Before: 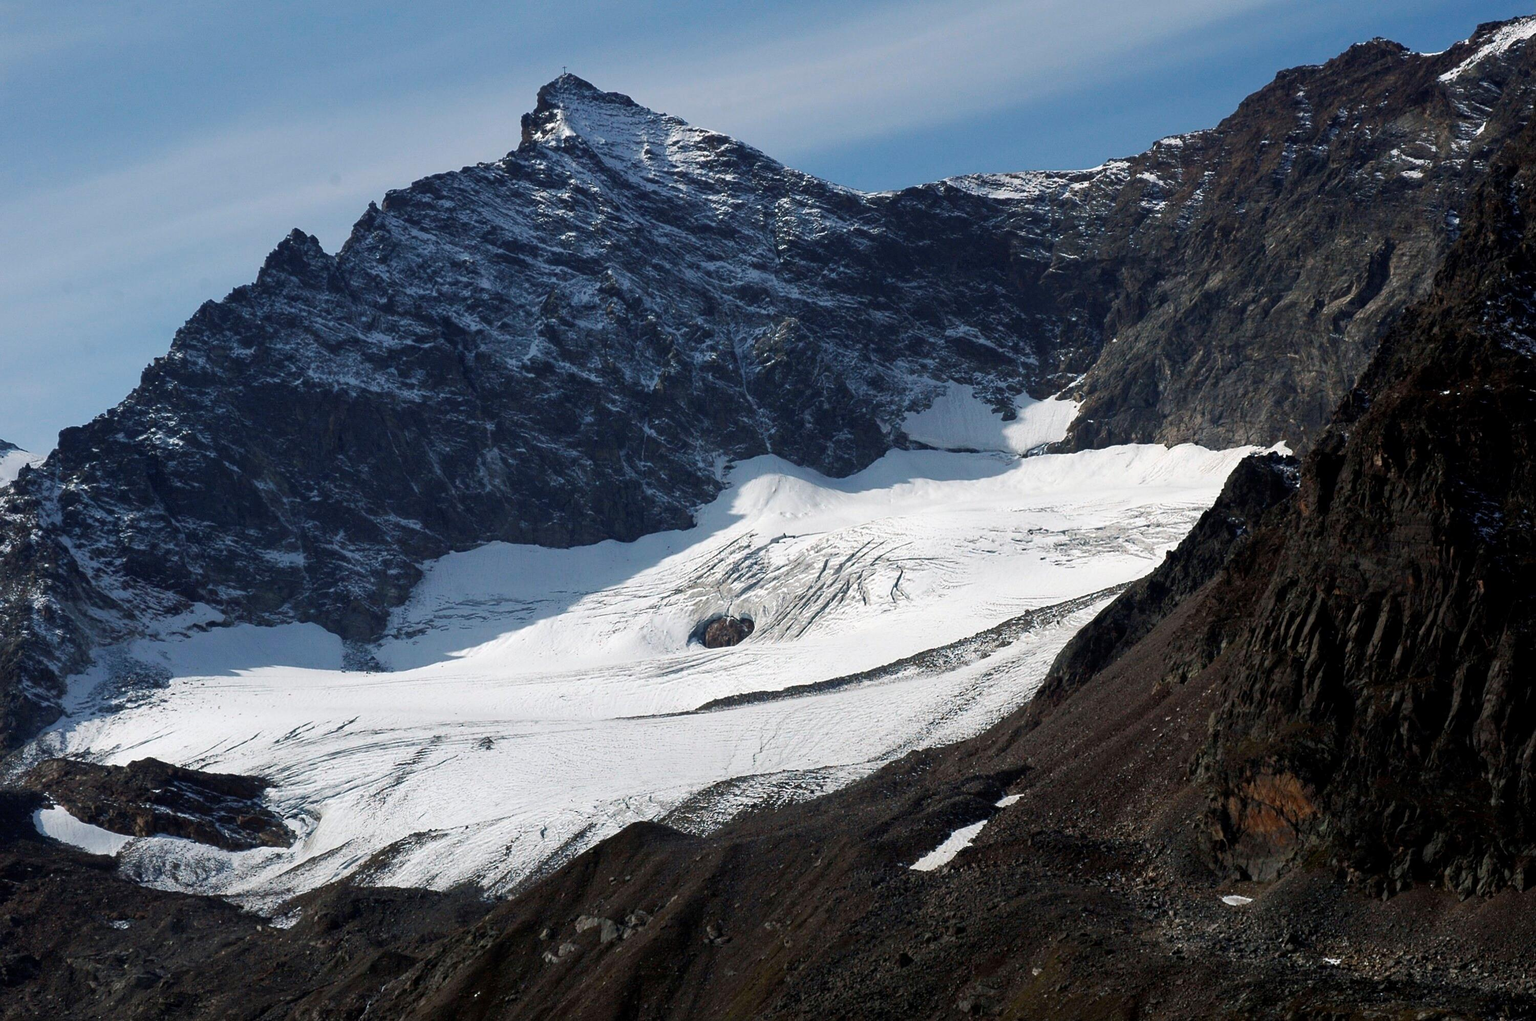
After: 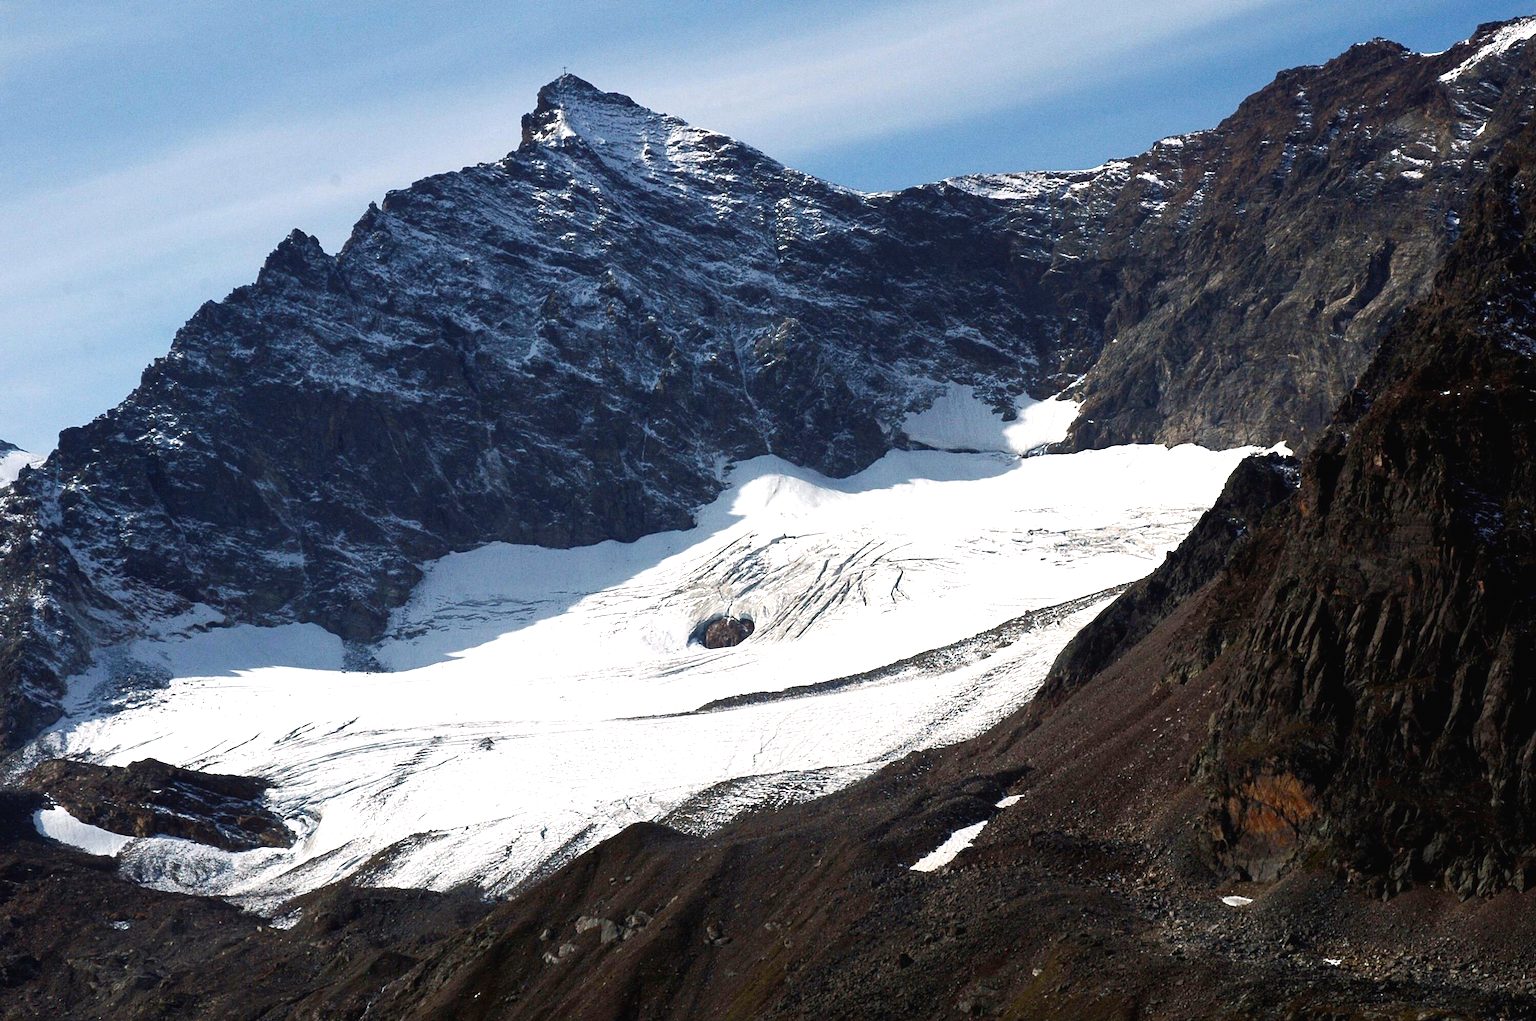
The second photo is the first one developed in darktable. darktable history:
color balance rgb: shadows lift › chroma 1%, shadows lift › hue 28.8°, power › hue 60°, highlights gain › chroma 1%, highlights gain › hue 60°, global offset › luminance 0.25%, perceptual saturation grading › highlights -20%, perceptual saturation grading › shadows 20%, perceptual brilliance grading › highlights 5%, perceptual brilliance grading › shadows -10%, global vibrance 19.67%
grain: coarseness 0.09 ISO
exposure: exposure 0.493 EV, compensate highlight preservation false
